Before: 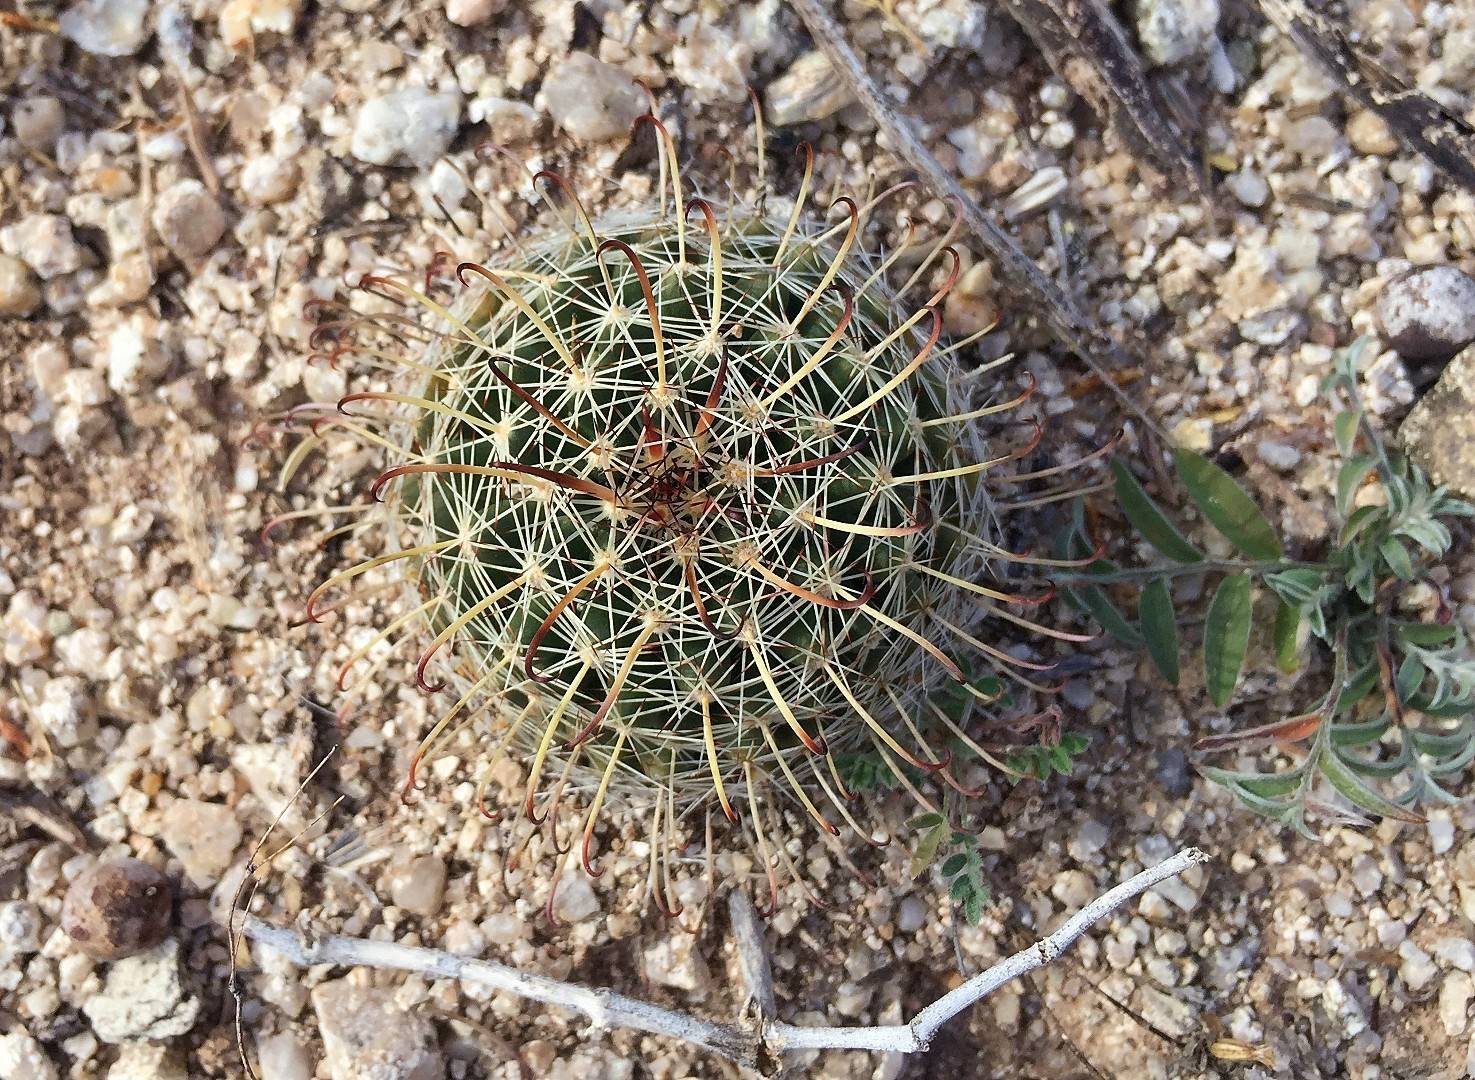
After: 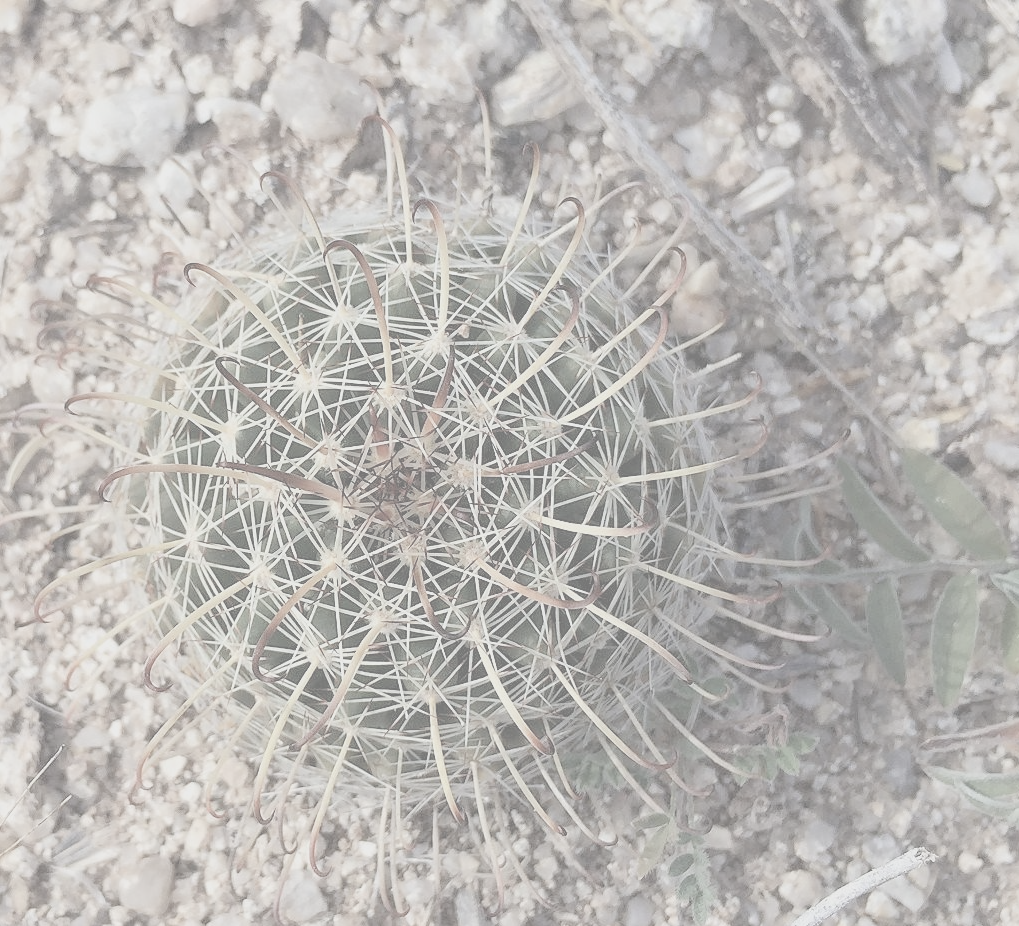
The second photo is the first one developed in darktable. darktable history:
contrast brightness saturation: contrast -0.329, brightness 0.761, saturation -0.79
crop: left 18.543%, right 12.317%, bottom 14.207%
